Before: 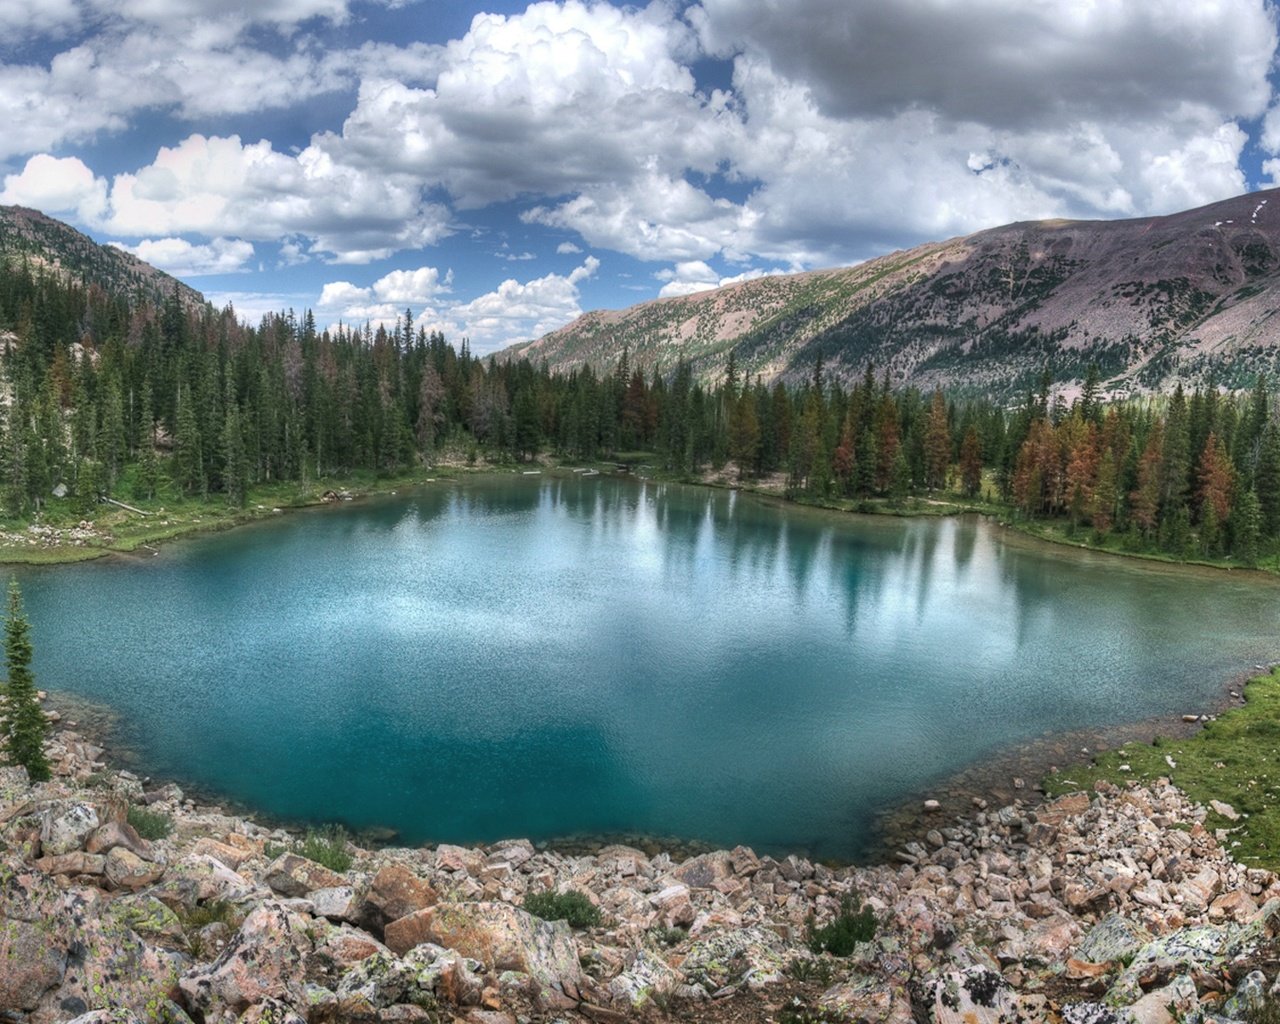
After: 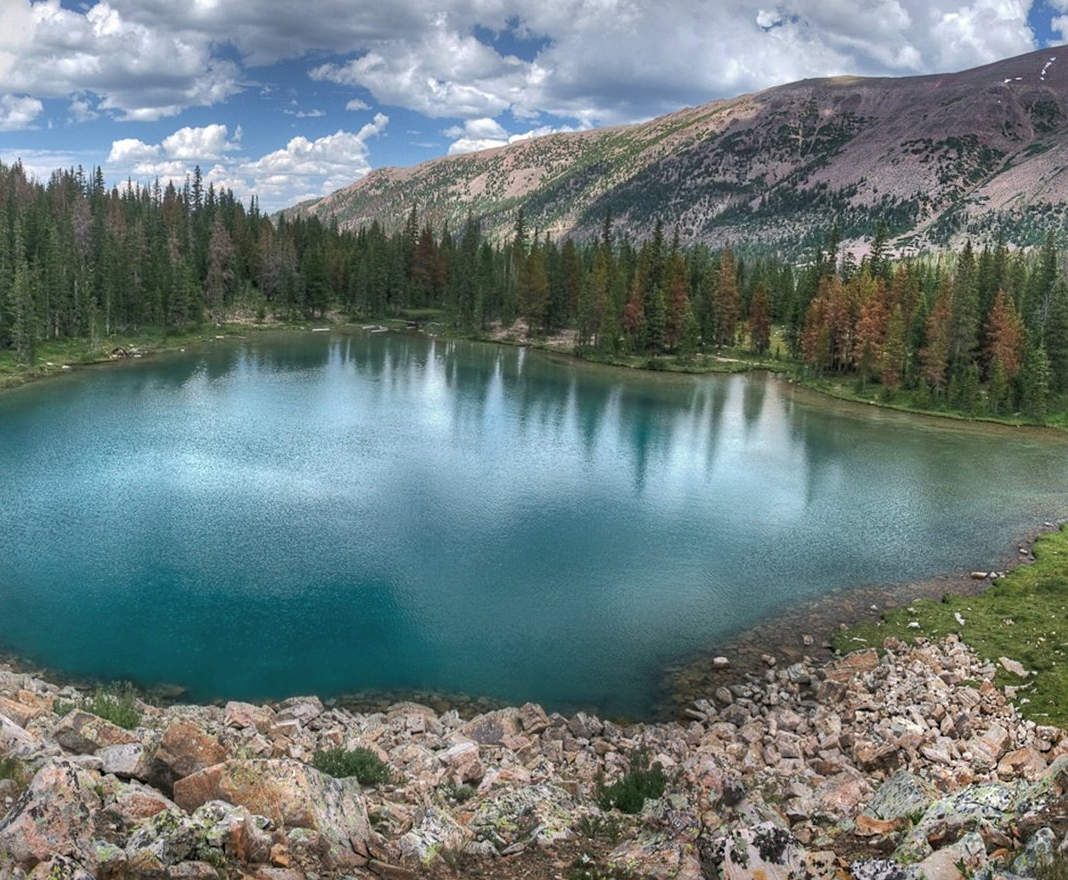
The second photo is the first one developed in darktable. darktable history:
shadows and highlights: on, module defaults
crop: left 16.538%, top 14.046%
sharpen: amount 0.218
